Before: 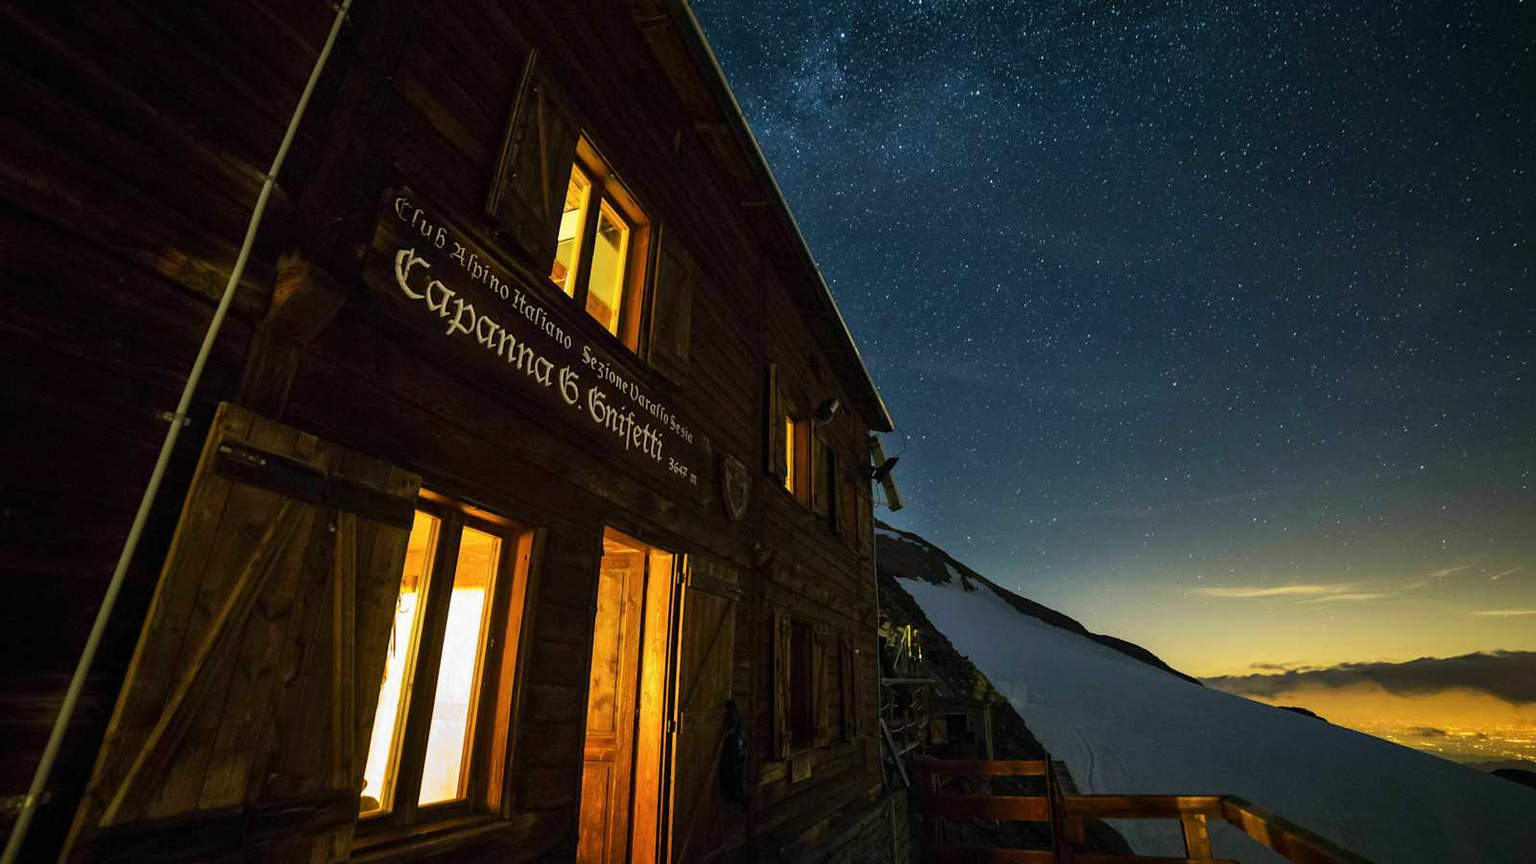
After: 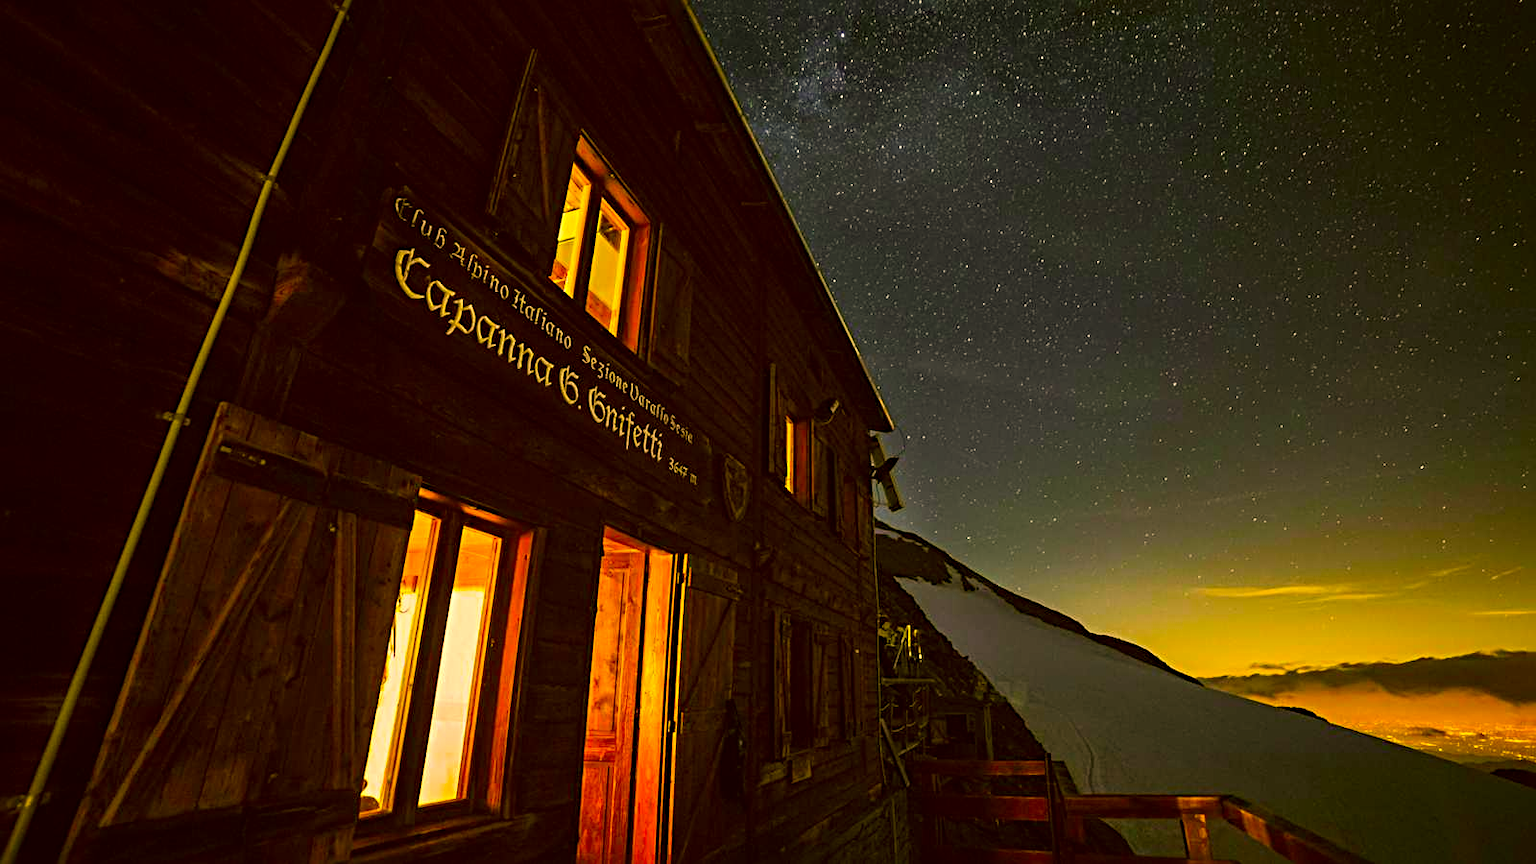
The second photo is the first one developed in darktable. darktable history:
color correction: highlights a* 10.47, highlights b* 30.2, shadows a* 2.62, shadows b* 16.96, saturation 1.73
color zones: curves: ch0 [(0, 0.613) (0.01, 0.613) (0.245, 0.448) (0.498, 0.529) (0.642, 0.665) (0.879, 0.777) (0.99, 0.613)]; ch1 [(0, 0.035) (0.121, 0.189) (0.259, 0.197) (0.415, 0.061) (0.589, 0.022) (0.732, 0.022) (0.857, 0.026) (0.991, 0.053)], mix -63.42%
sharpen: radius 3.986
